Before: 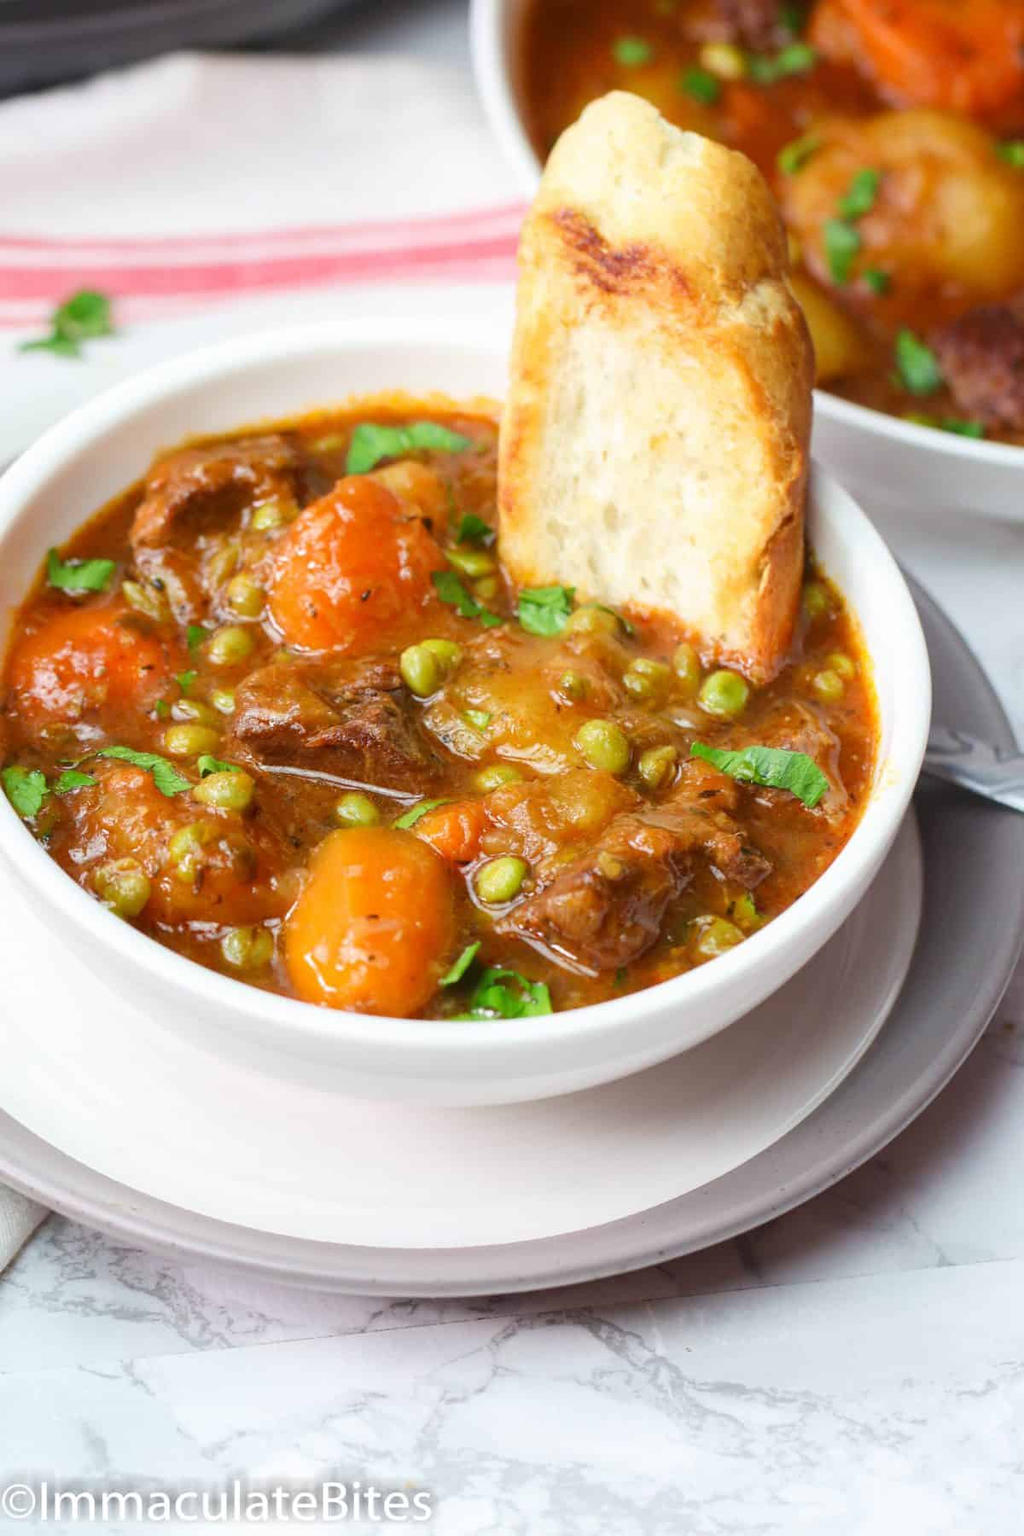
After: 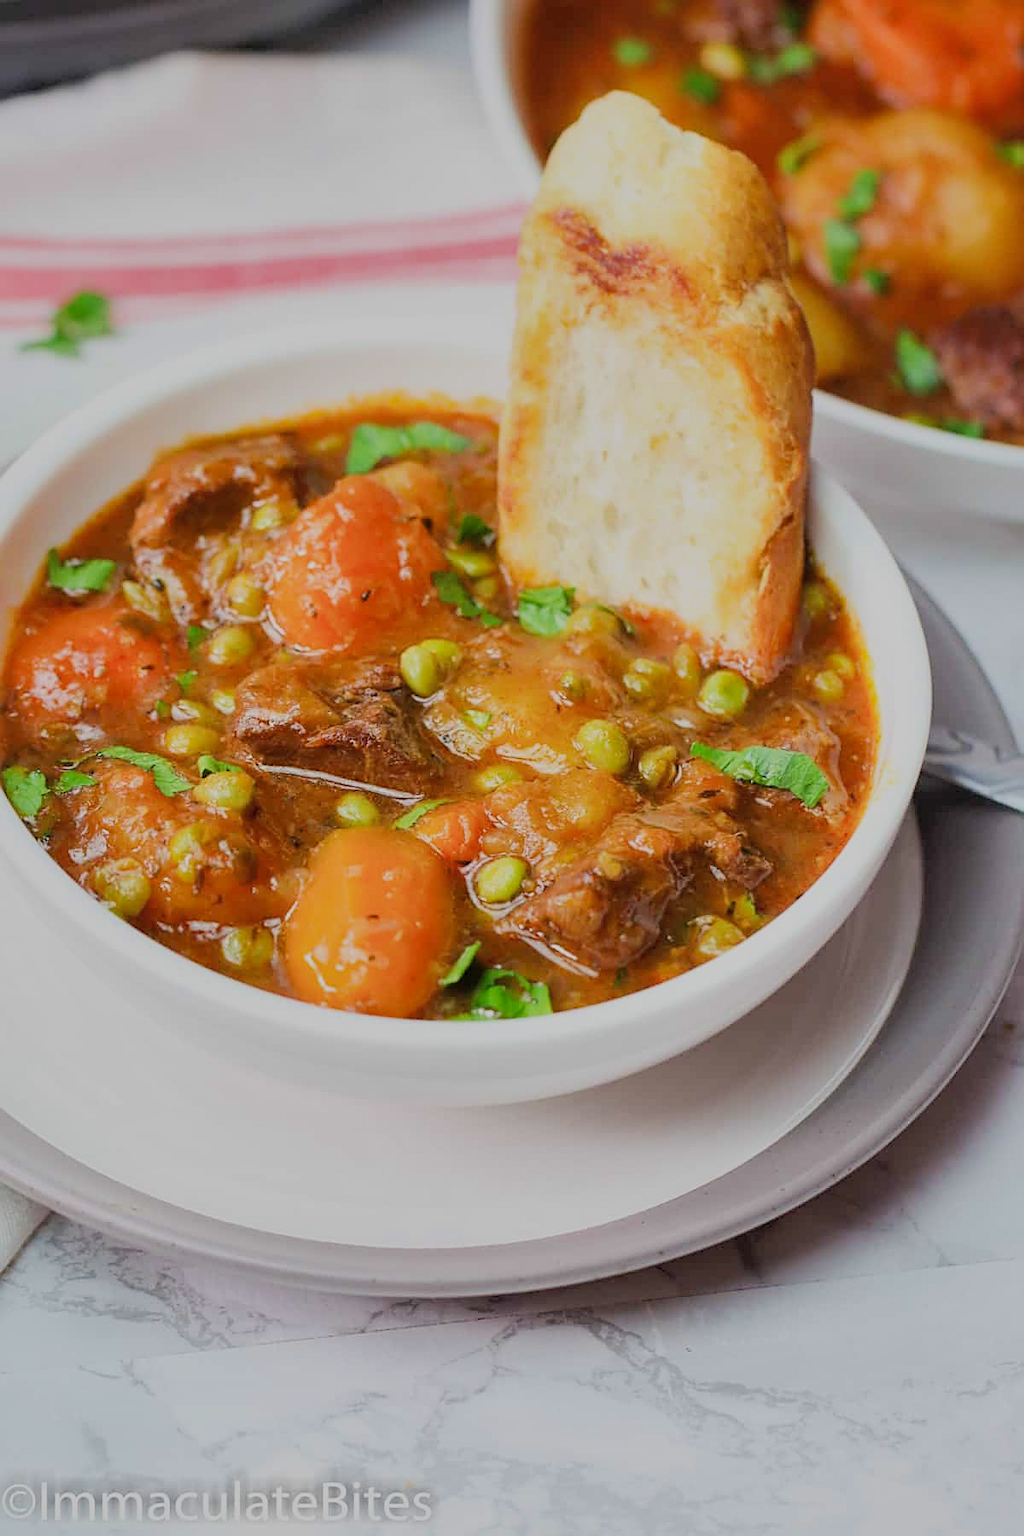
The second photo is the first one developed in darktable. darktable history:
filmic rgb: black relative exposure -9.22 EV, white relative exposure 6.77 EV, hardness 3.07, contrast 1.05
sharpen: on, module defaults
shadows and highlights: on, module defaults
